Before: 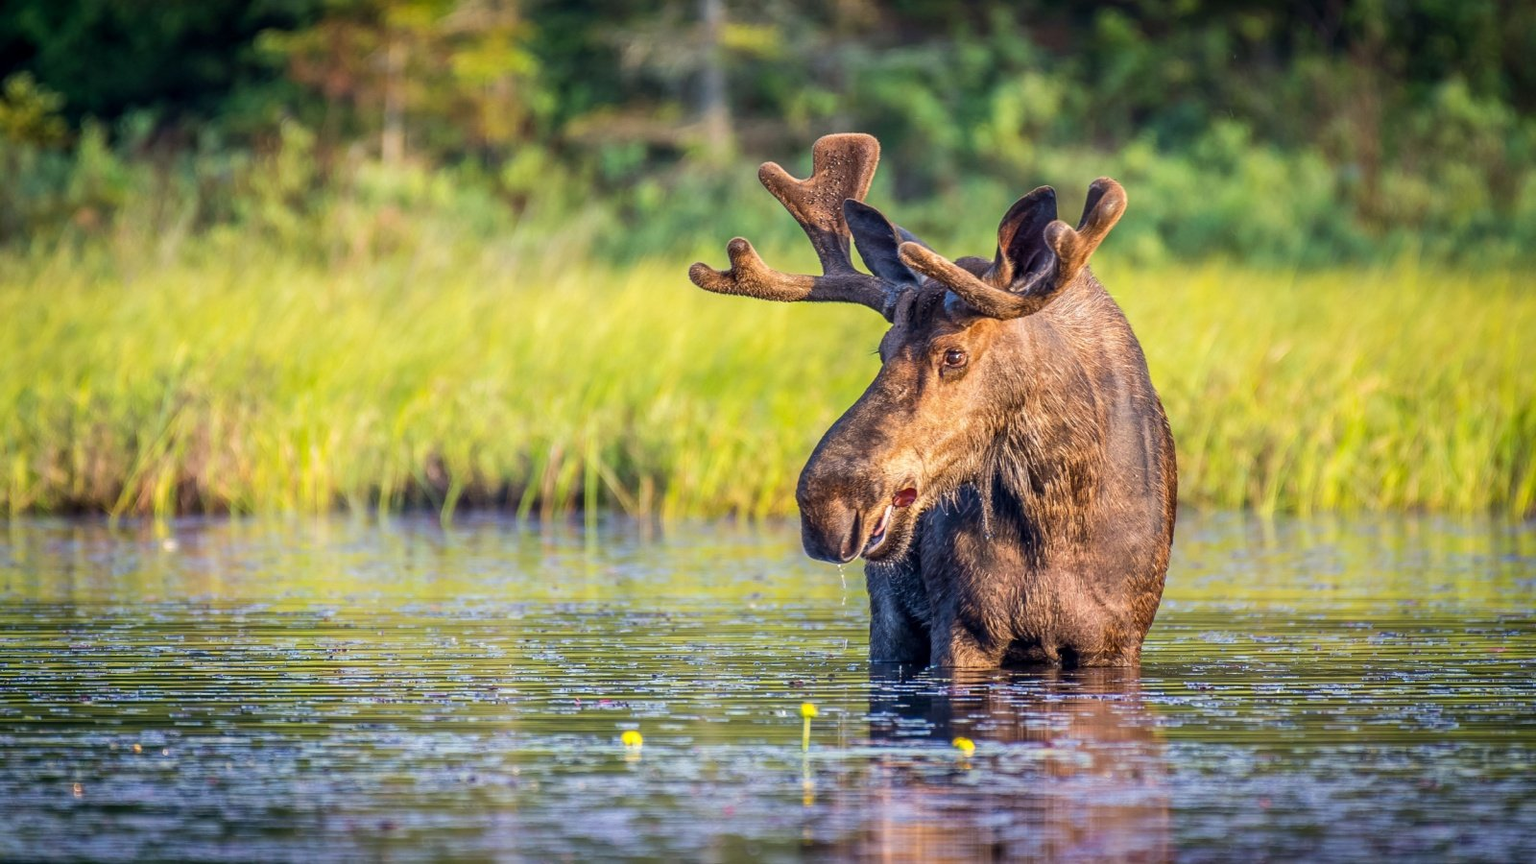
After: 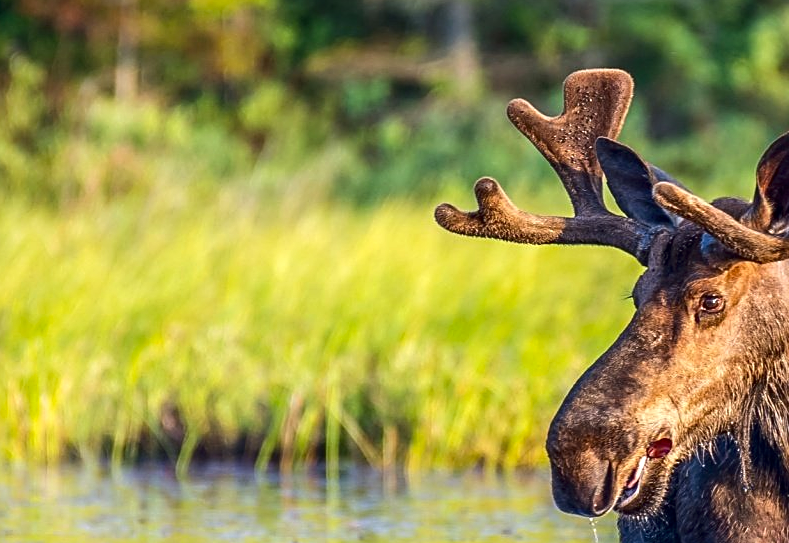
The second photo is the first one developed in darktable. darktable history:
sharpen: on, module defaults
exposure: exposure 0.203 EV, compensate exposure bias true, compensate highlight preservation false
contrast brightness saturation: contrast 0.07, brightness -0.128, saturation 0.058
crop: left 17.747%, top 7.808%, right 32.92%, bottom 31.796%
